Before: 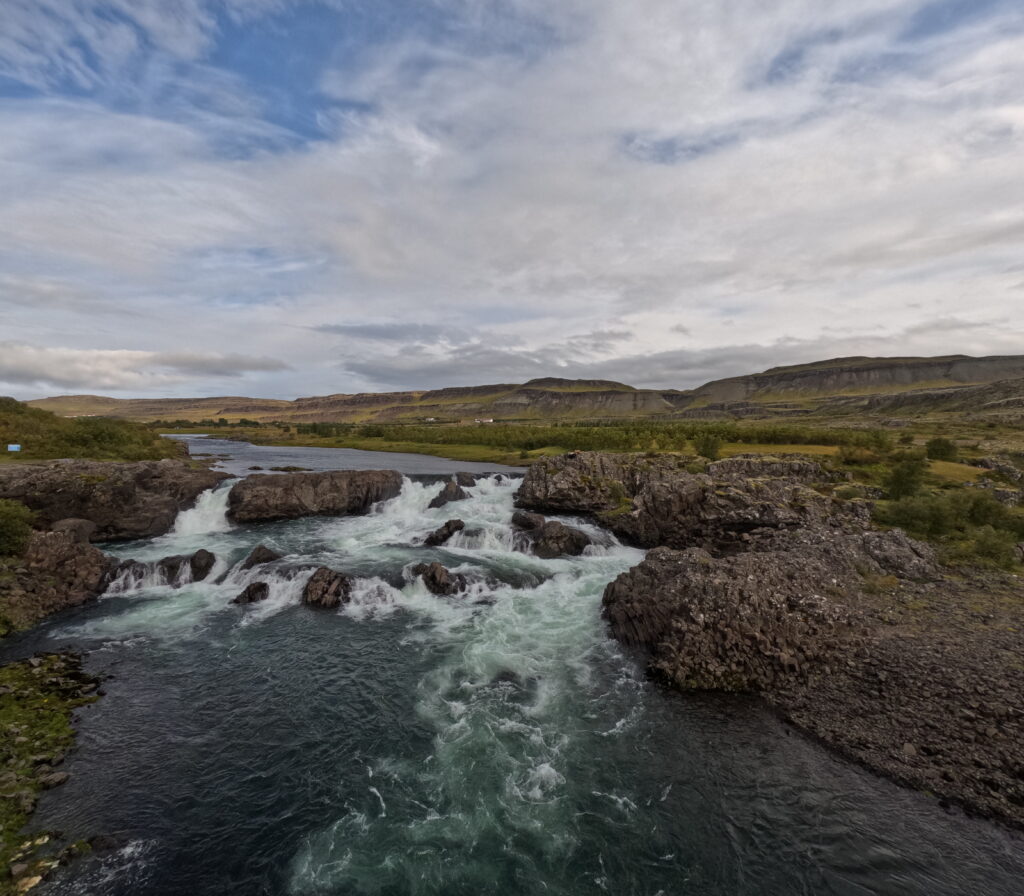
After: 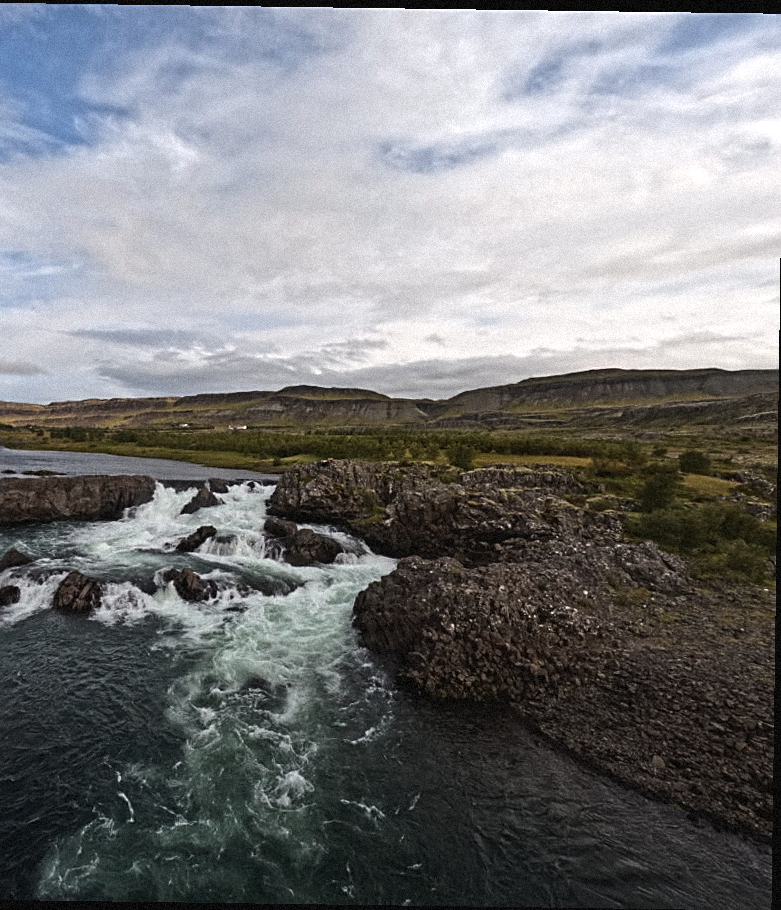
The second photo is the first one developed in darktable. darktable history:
crop and rotate: left 24.6%
rotate and perspective: rotation 0.8°, automatic cropping off
tone equalizer: -8 EV -0.75 EV, -7 EV -0.7 EV, -6 EV -0.6 EV, -5 EV -0.4 EV, -3 EV 0.4 EV, -2 EV 0.6 EV, -1 EV 0.7 EV, +0 EV 0.75 EV, edges refinement/feathering 500, mask exposure compensation -1.57 EV, preserve details no
sharpen: on, module defaults
grain: mid-tones bias 0%
contrast brightness saturation: contrast -0.08, brightness -0.04, saturation -0.11
